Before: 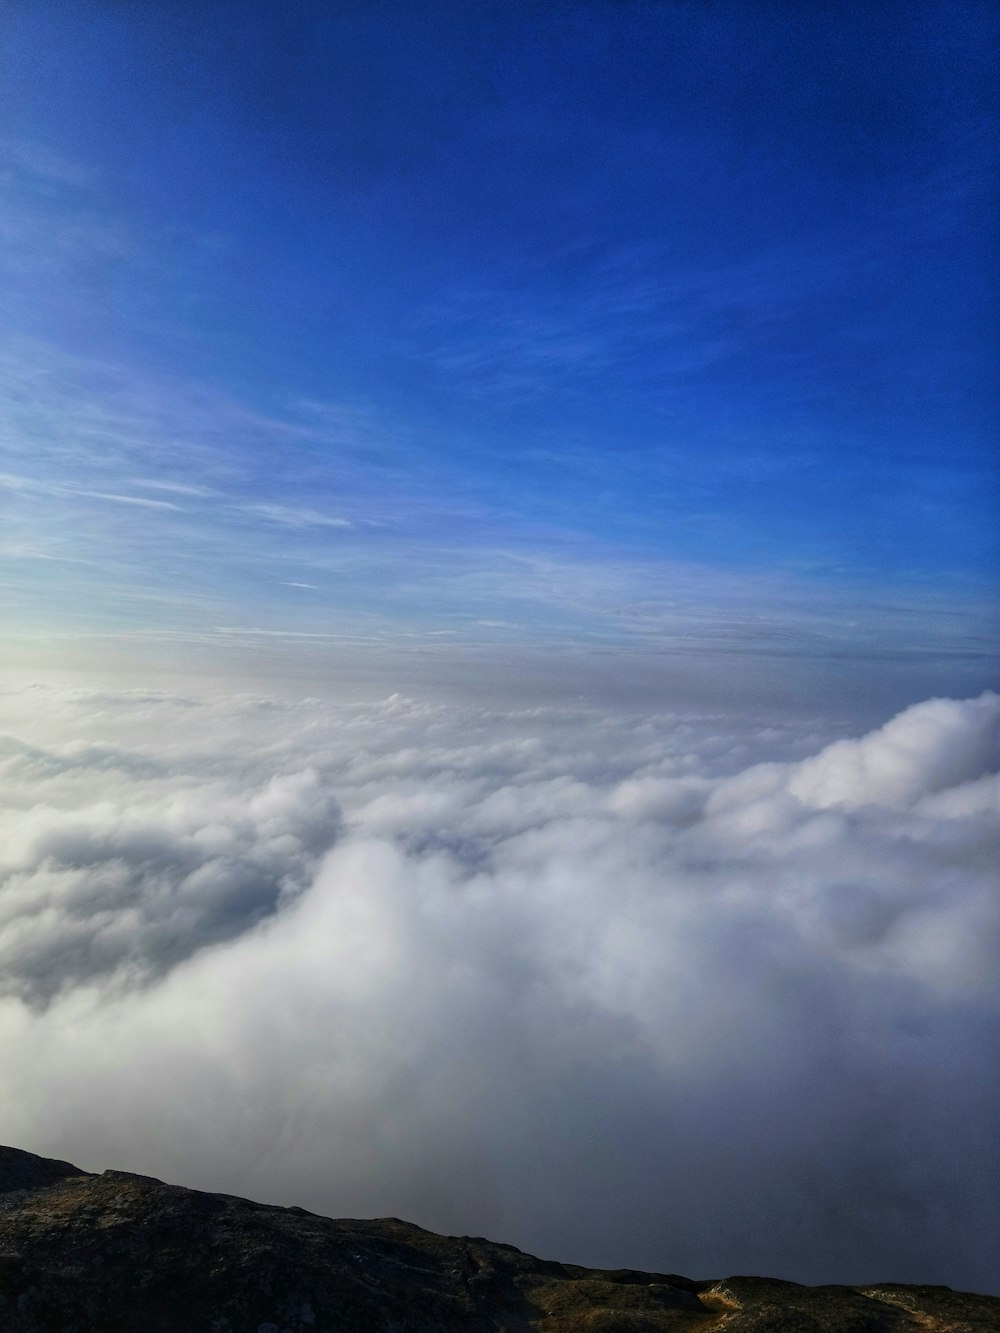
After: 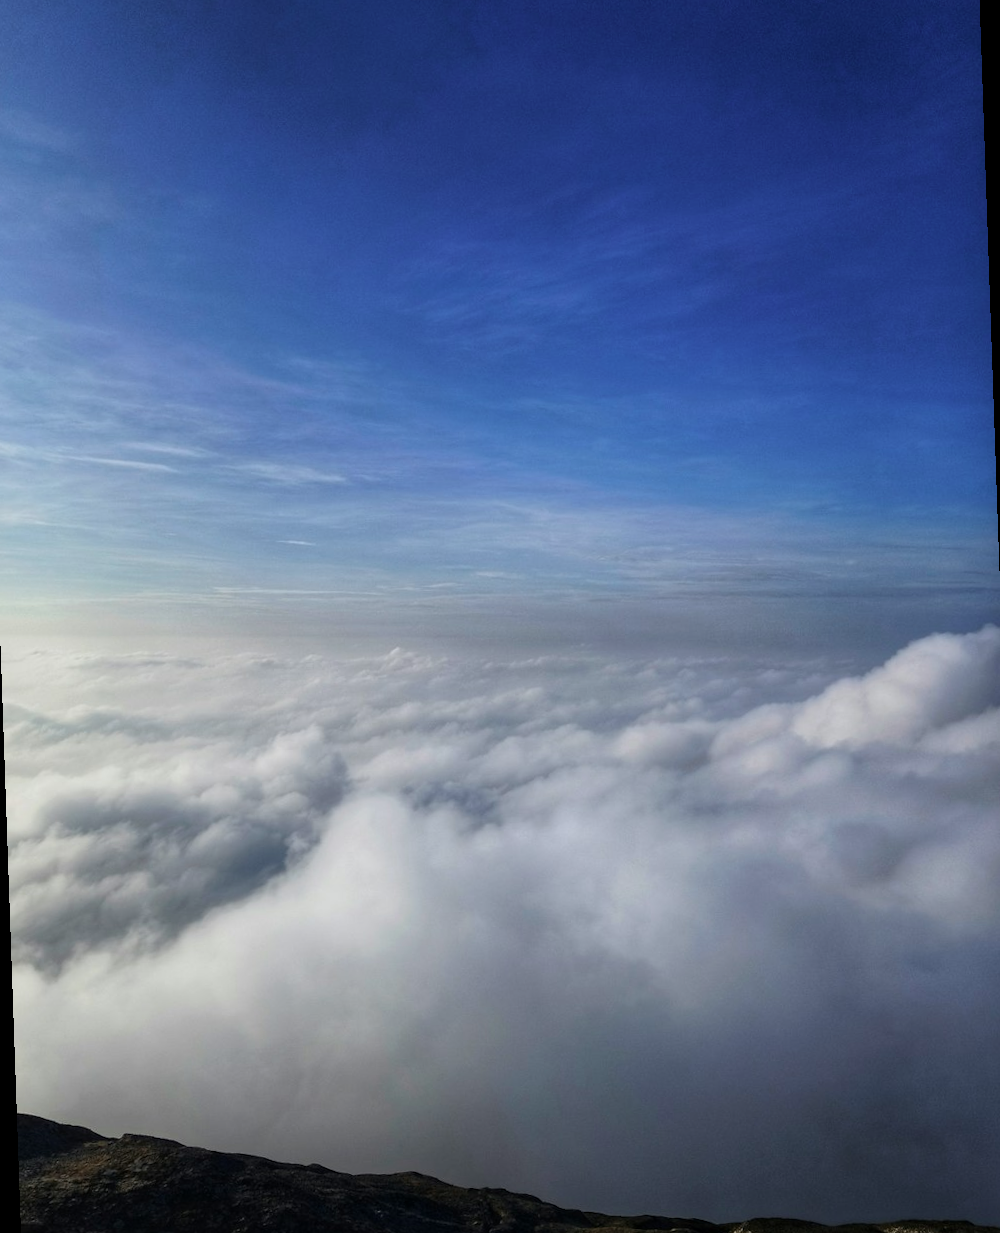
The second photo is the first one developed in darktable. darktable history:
rotate and perspective: rotation -2°, crop left 0.022, crop right 0.978, crop top 0.049, crop bottom 0.951
contrast brightness saturation: contrast 0.06, brightness -0.01, saturation -0.23
